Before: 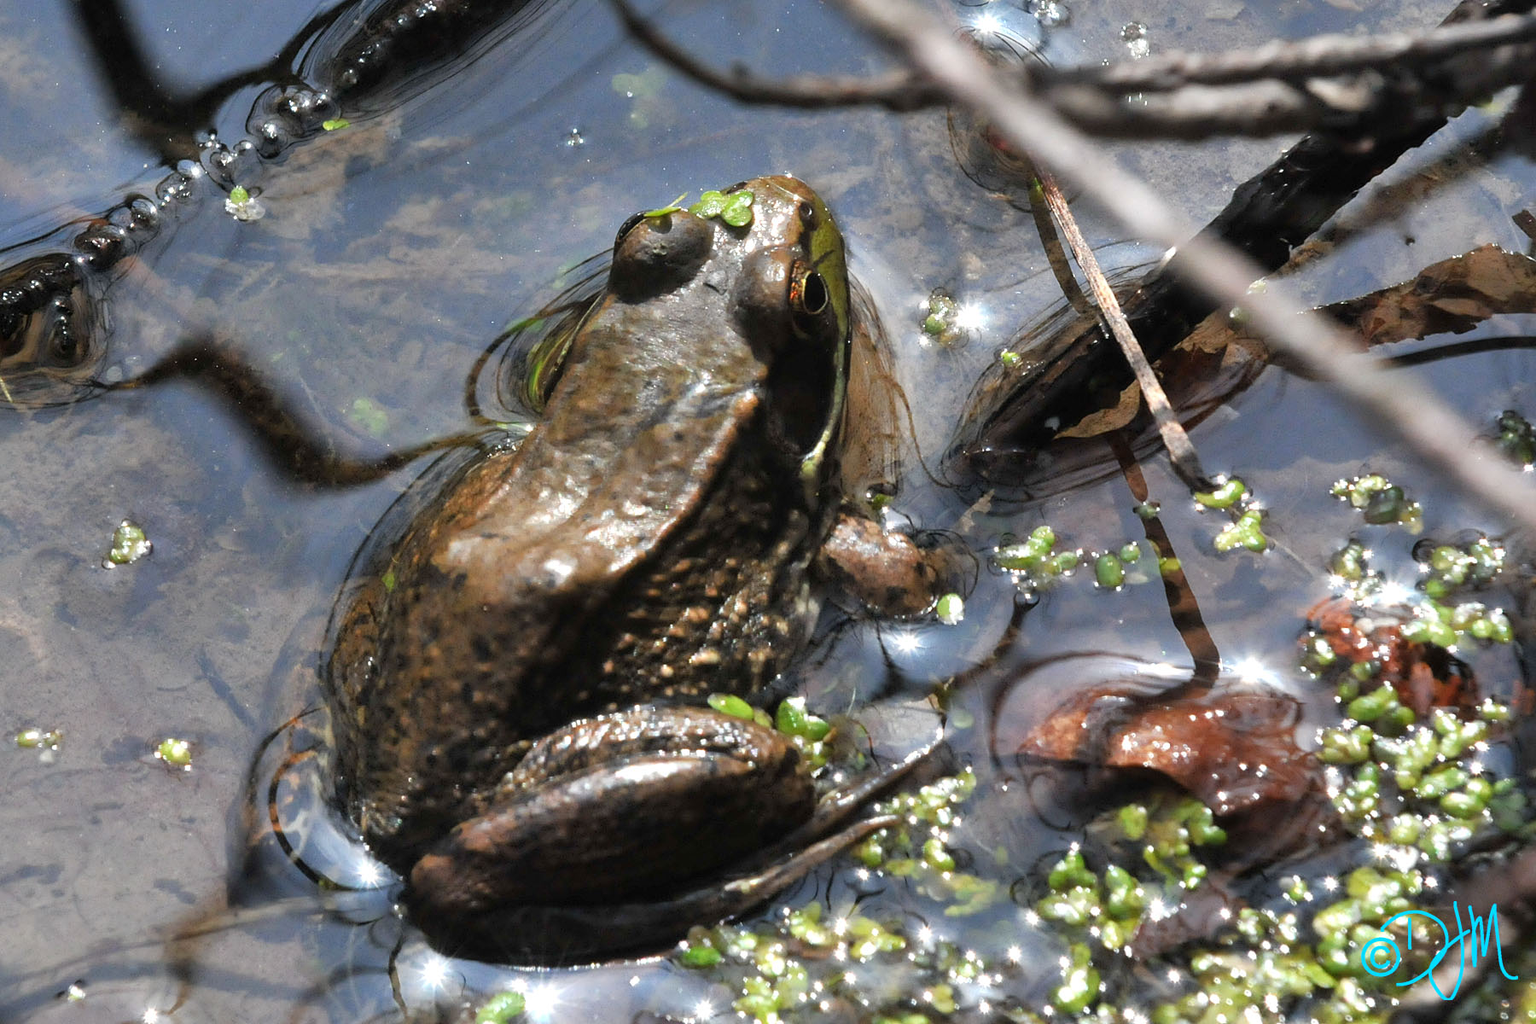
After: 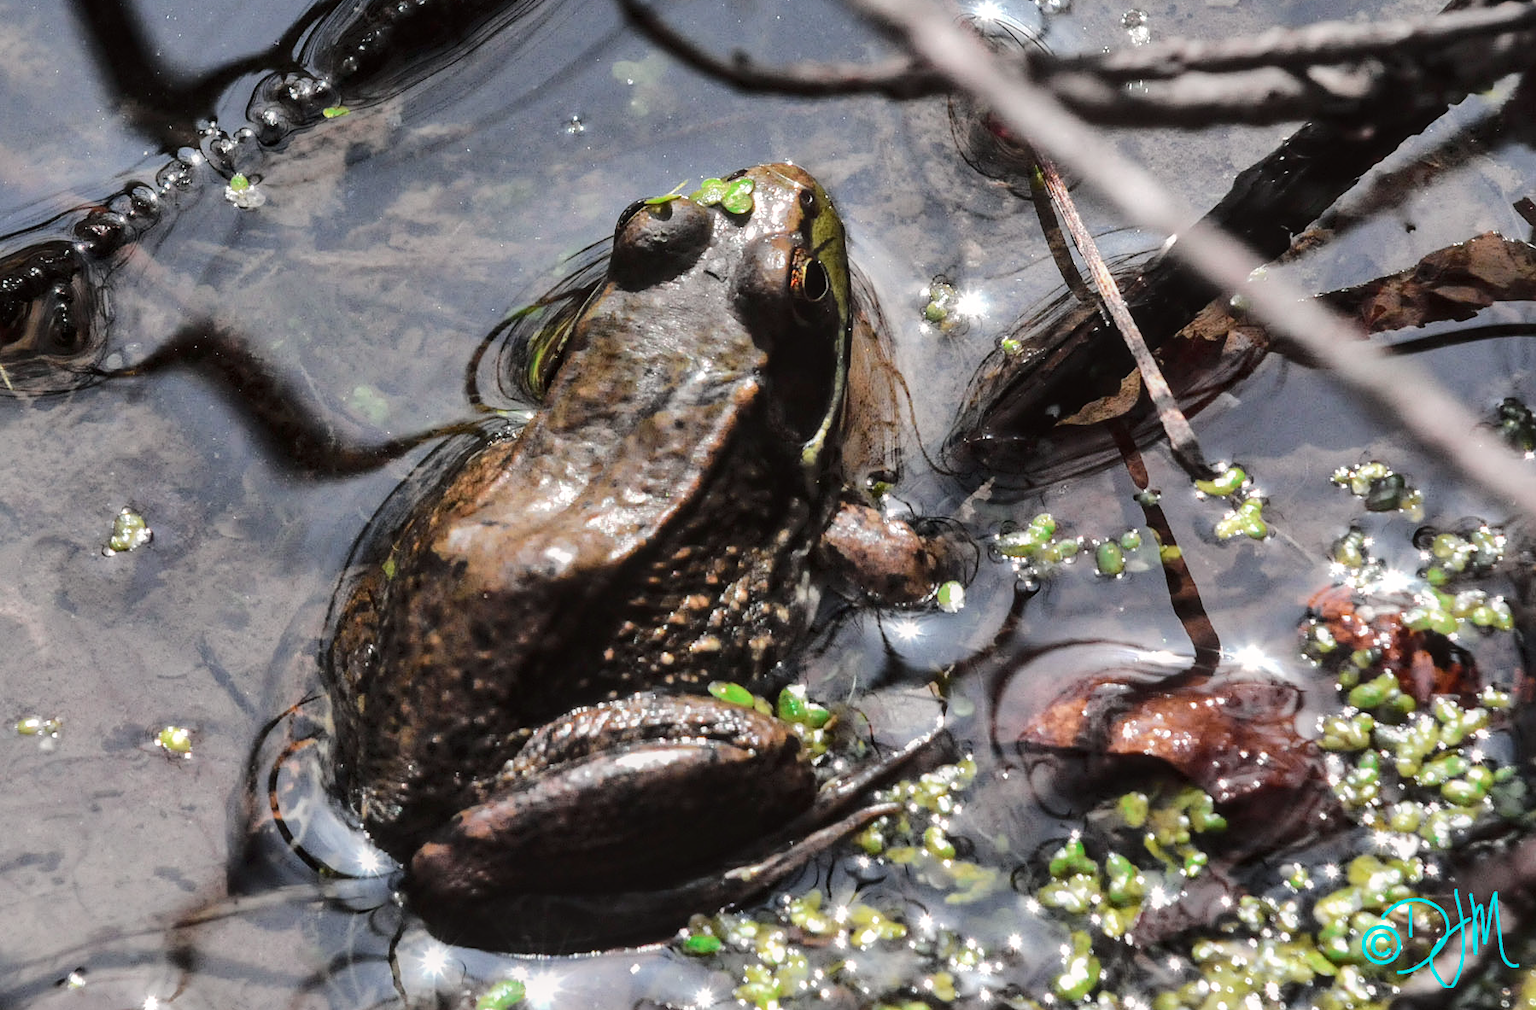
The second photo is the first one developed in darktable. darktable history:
tone curve: curves: ch0 [(0, 0.032) (0.094, 0.08) (0.265, 0.208) (0.41, 0.417) (0.485, 0.524) (0.638, 0.673) (0.845, 0.828) (0.994, 0.964)]; ch1 [(0, 0) (0.161, 0.092) (0.37, 0.302) (0.437, 0.456) (0.469, 0.482) (0.498, 0.504) (0.576, 0.583) (0.644, 0.638) (0.725, 0.765) (1, 1)]; ch2 [(0, 0) (0.352, 0.403) (0.45, 0.469) (0.502, 0.504) (0.54, 0.521) (0.589, 0.576) (1, 1)], color space Lab, independent channels, preserve colors none
local contrast: on, module defaults
crop: top 1.296%, right 0.031%
